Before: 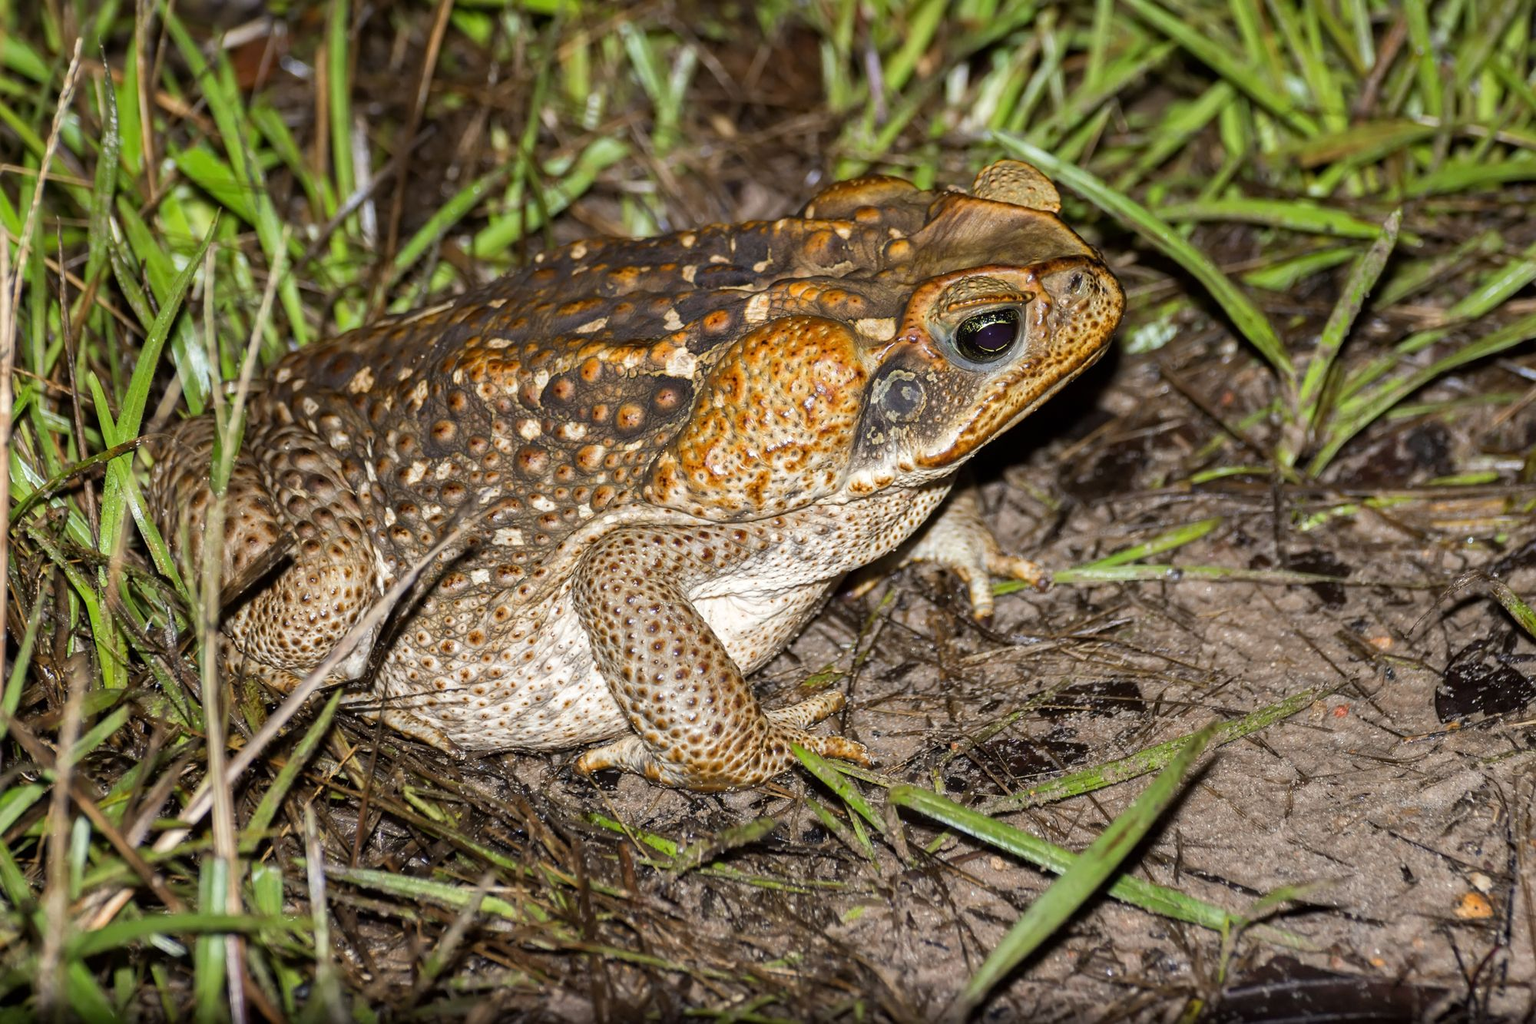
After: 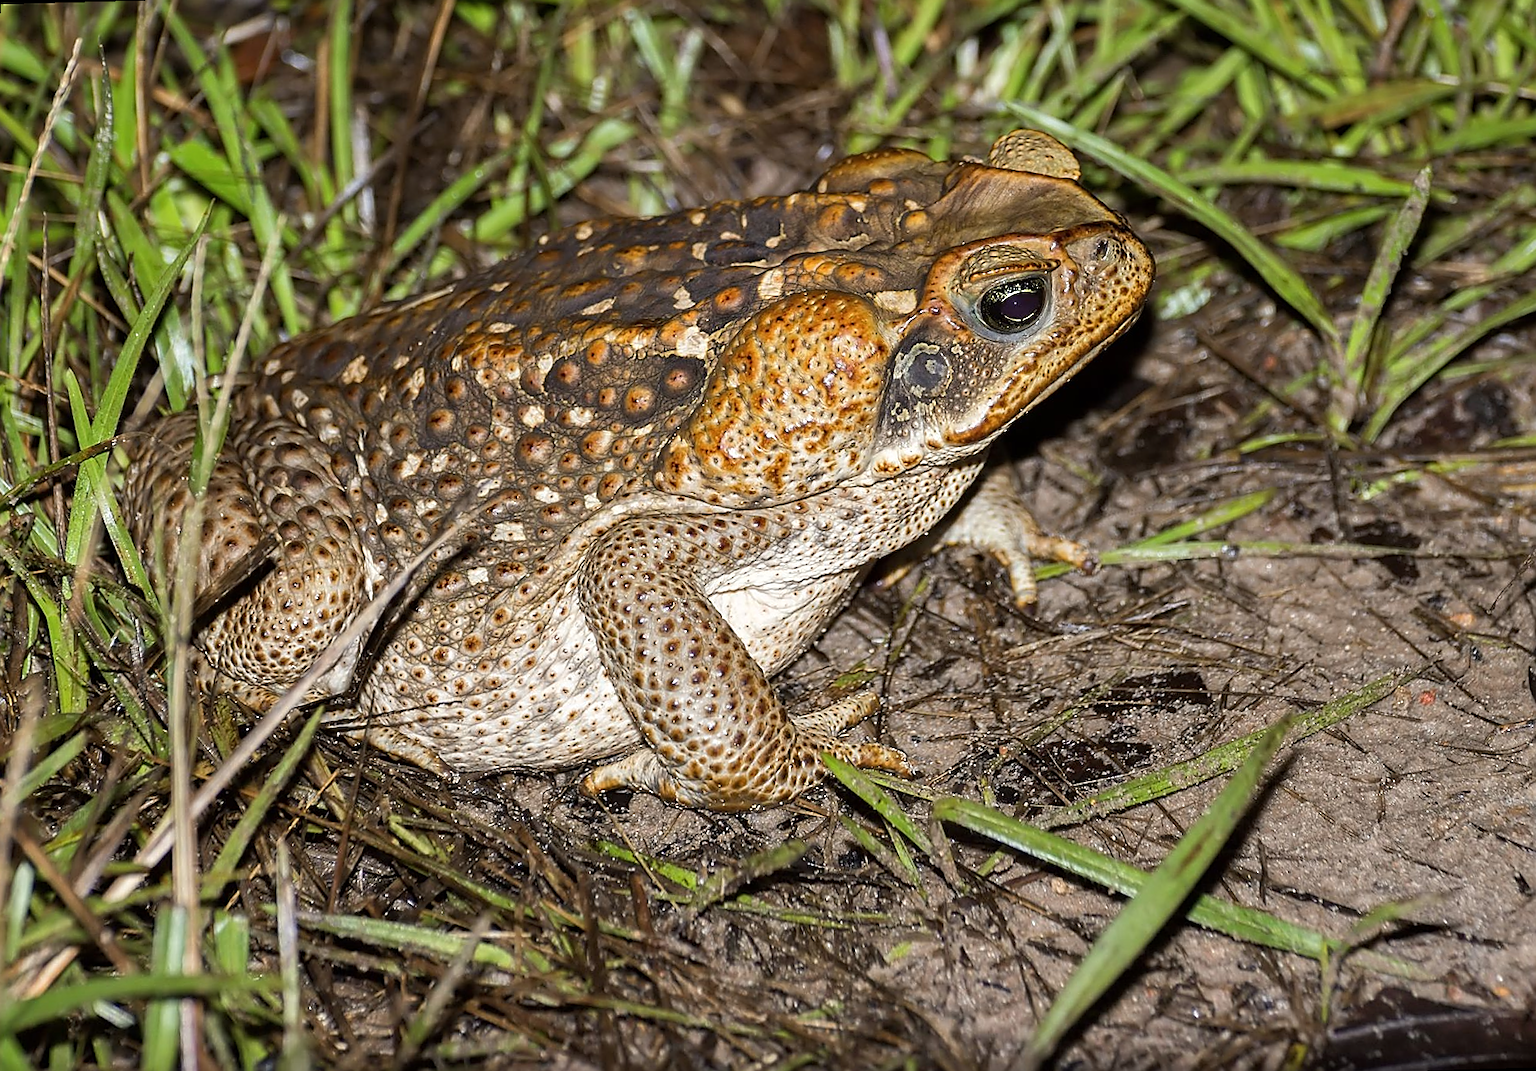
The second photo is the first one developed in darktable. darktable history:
contrast brightness saturation: saturation -0.04
sharpen: radius 1.4, amount 1.25, threshold 0.7
rotate and perspective: rotation -1.68°, lens shift (vertical) -0.146, crop left 0.049, crop right 0.912, crop top 0.032, crop bottom 0.96
